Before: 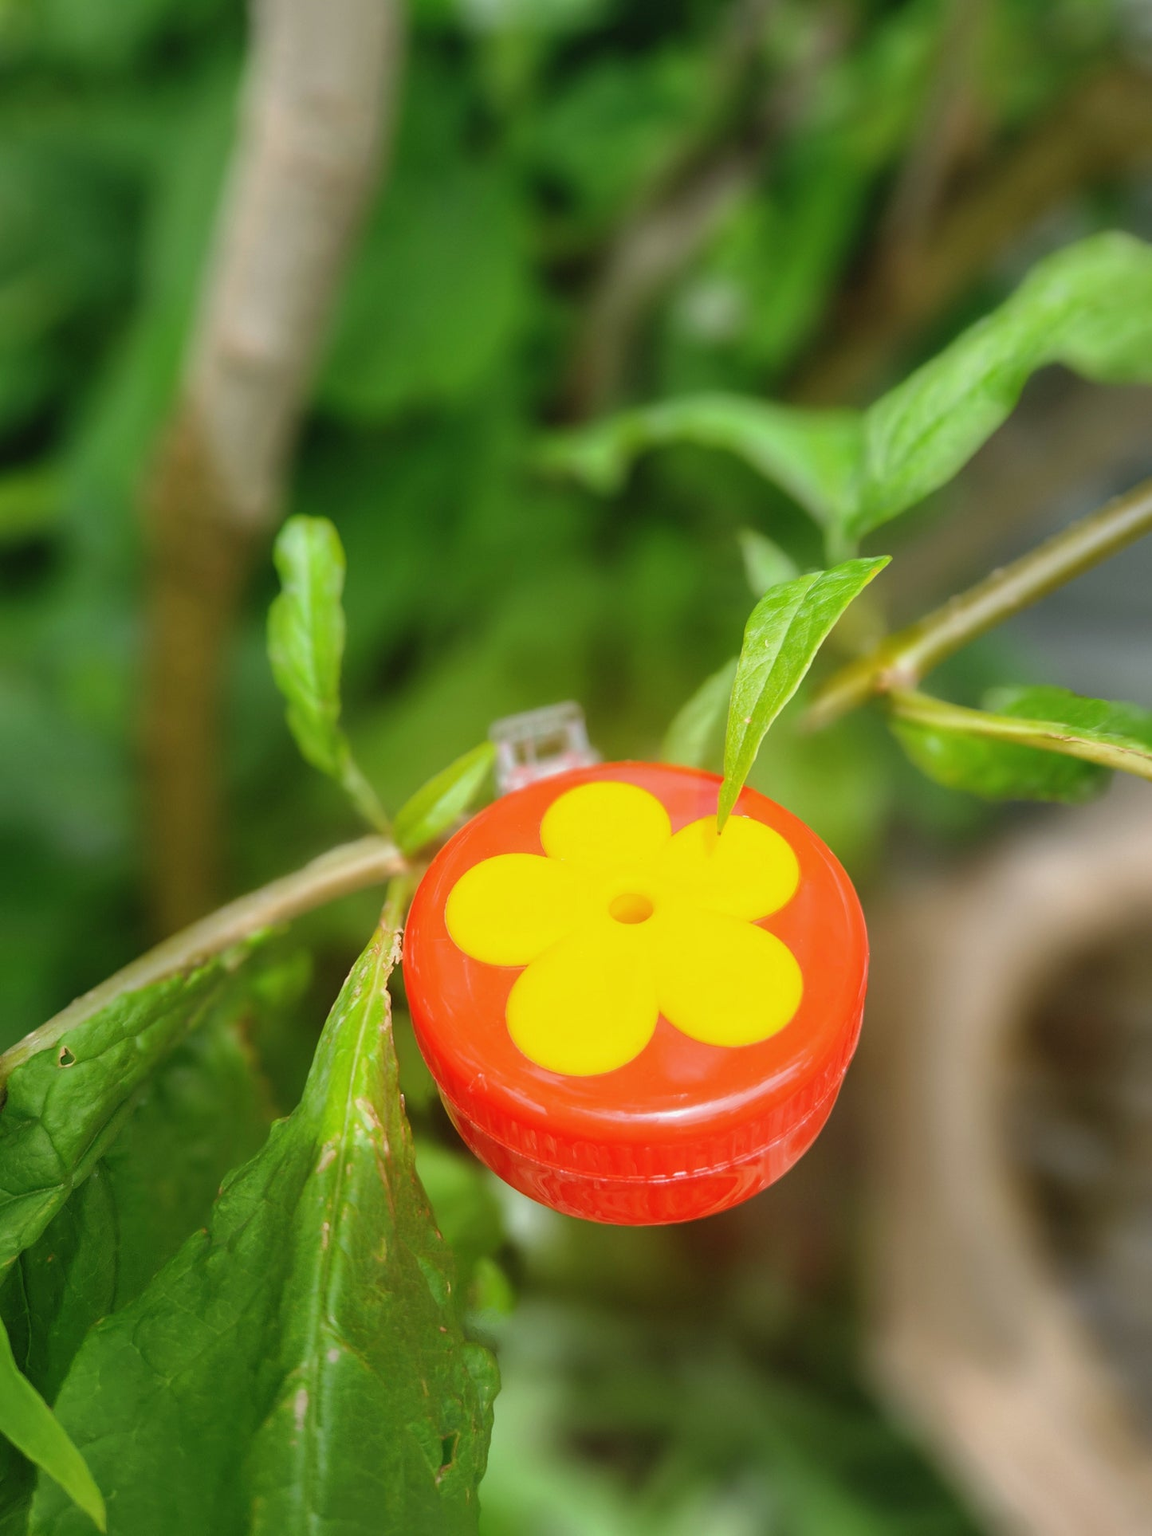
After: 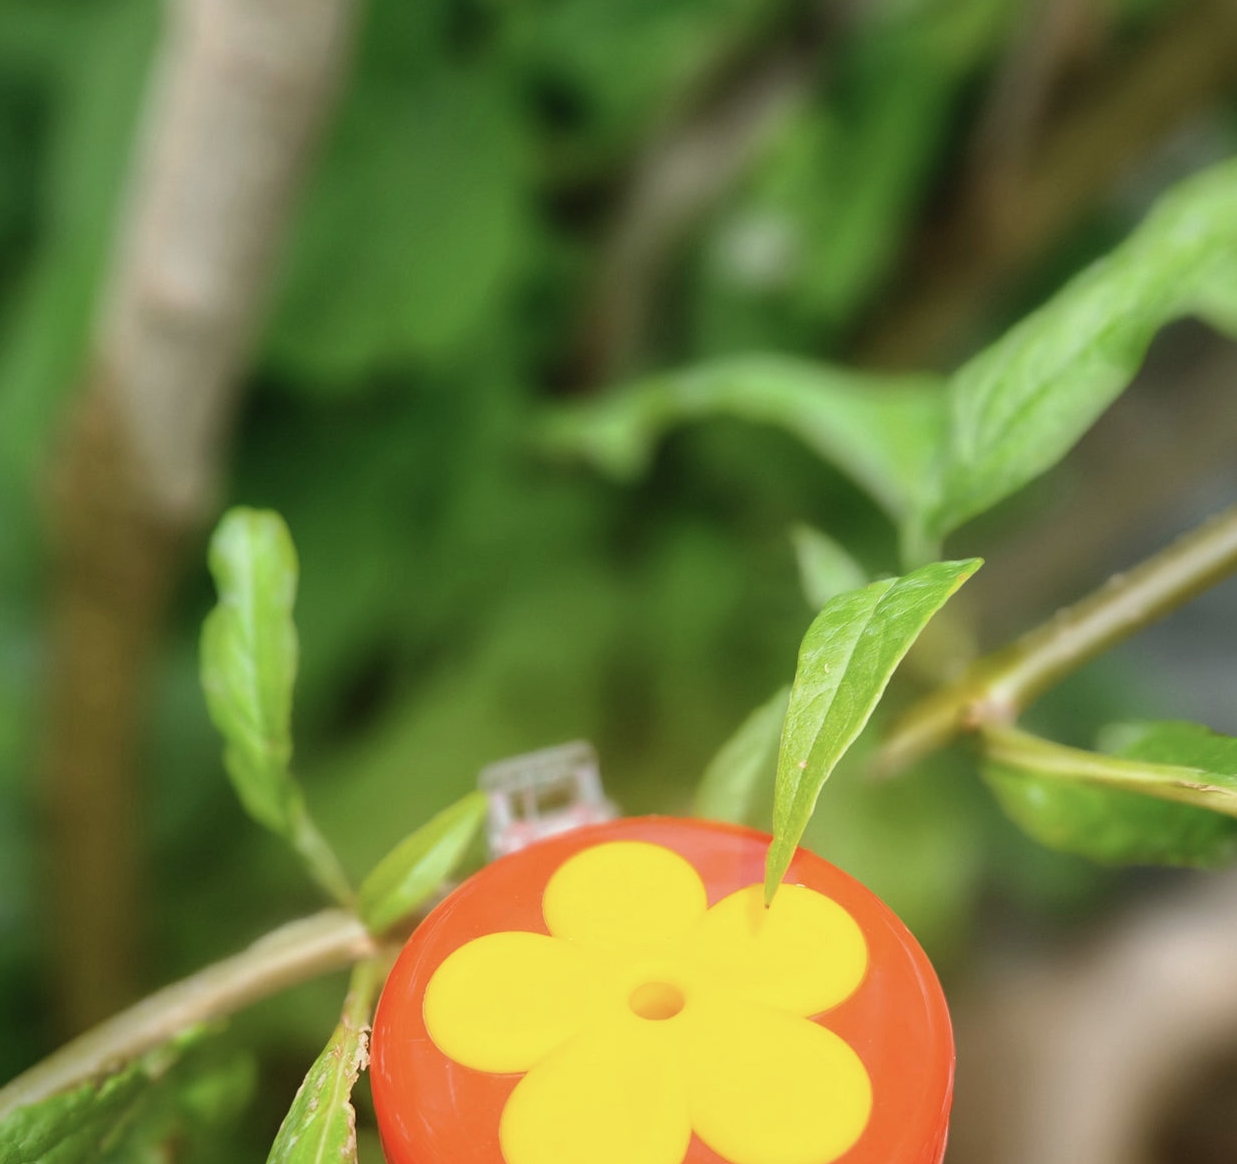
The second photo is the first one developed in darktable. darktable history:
contrast brightness saturation: contrast 0.11, saturation -0.17
crop and rotate: left 9.345%, top 7.22%, right 4.982%, bottom 32.331%
